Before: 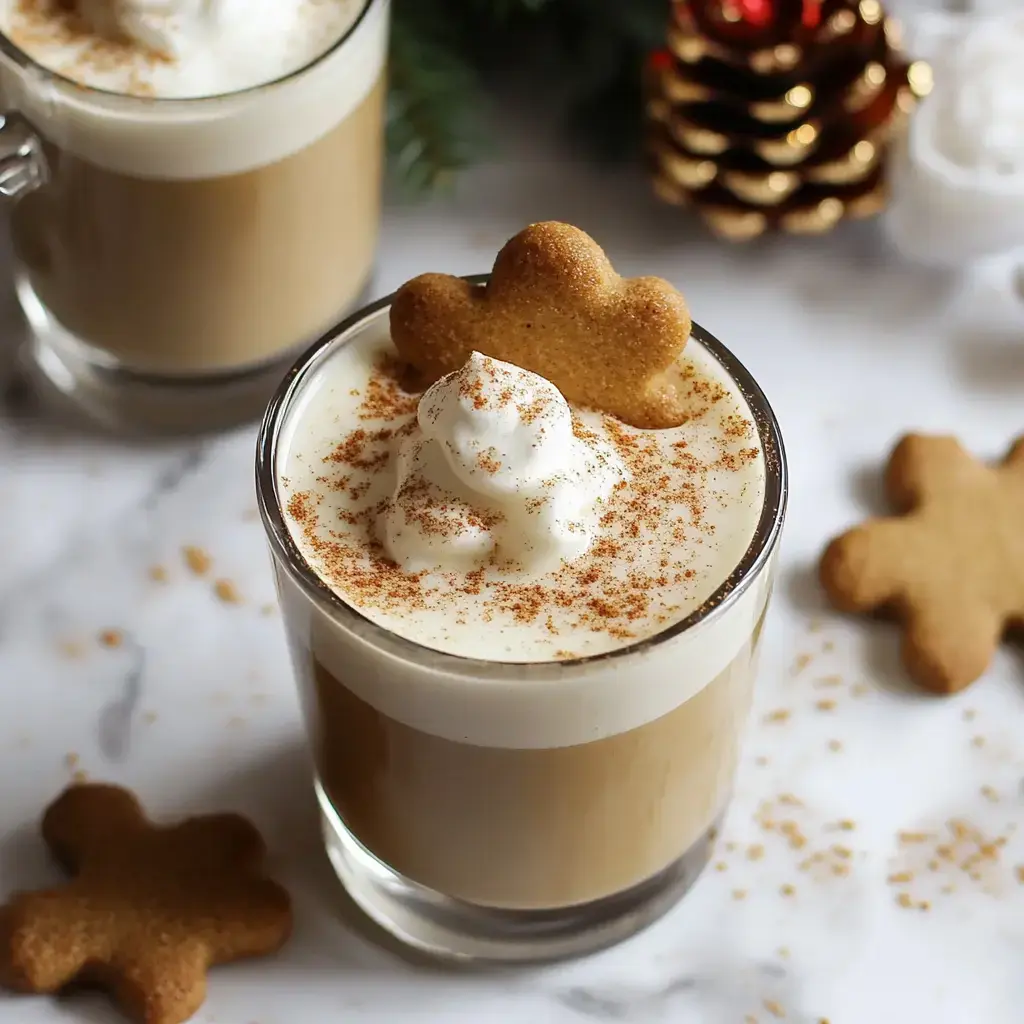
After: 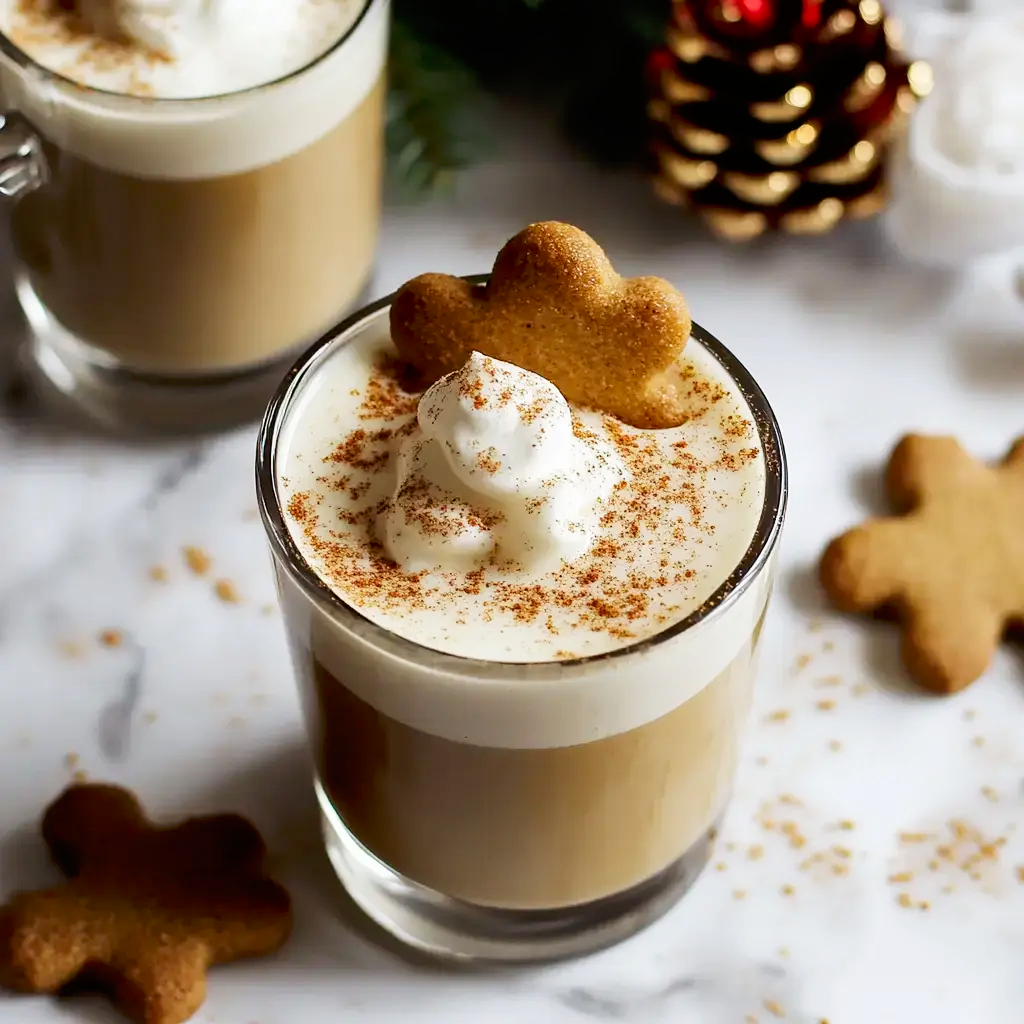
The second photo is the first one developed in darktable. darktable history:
tone curve: curves: ch0 [(0, 0) (0.118, 0.034) (0.182, 0.124) (0.265, 0.214) (0.504, 0.508) (0.783, 0.825) (1, 1)], preserve colors none
